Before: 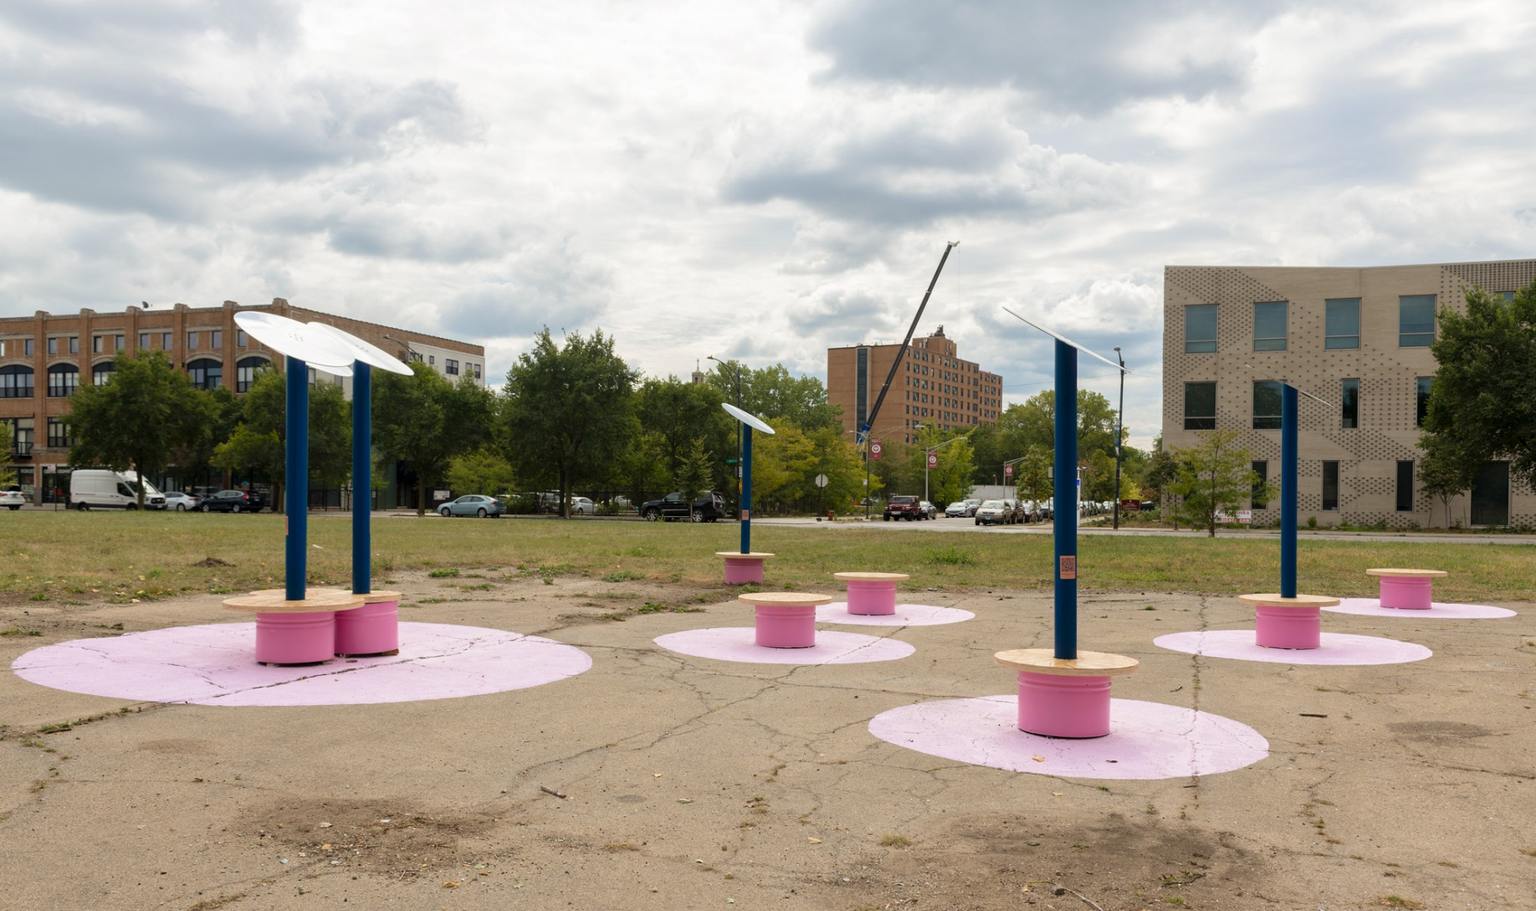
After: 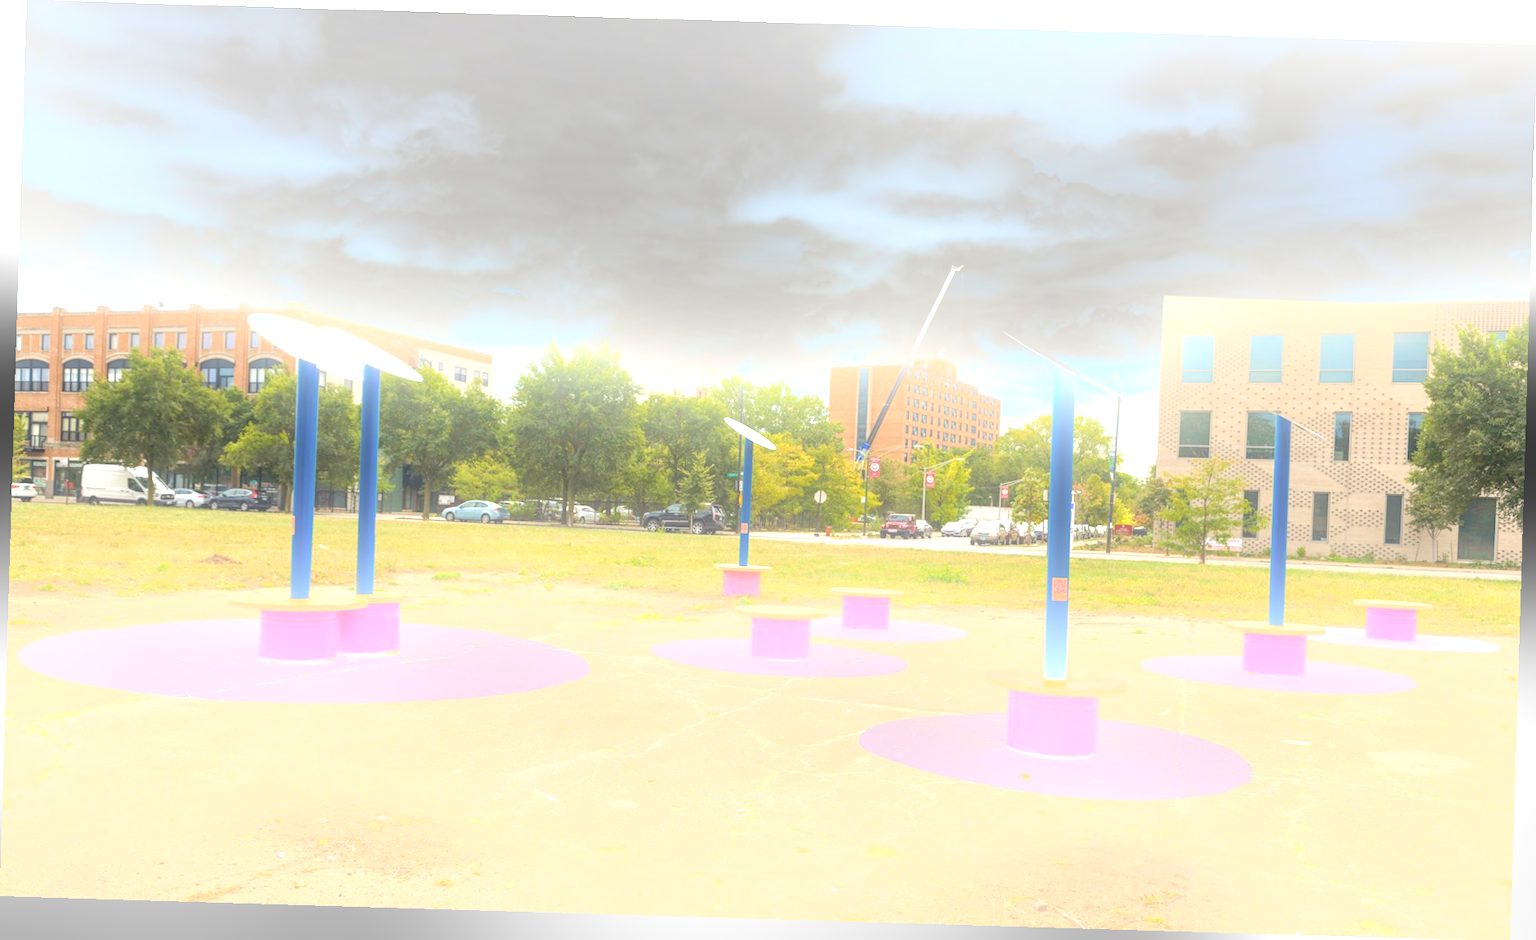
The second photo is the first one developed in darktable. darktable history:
local contrast: on, module defaults
exposure: black level correction 0.001, exposure 1.719 EV, compensate exposure bias true, compensate highlight preservation false
bloom: on, module defaults
rotate and perspective: rotation 1.72°, automatic cropping off
